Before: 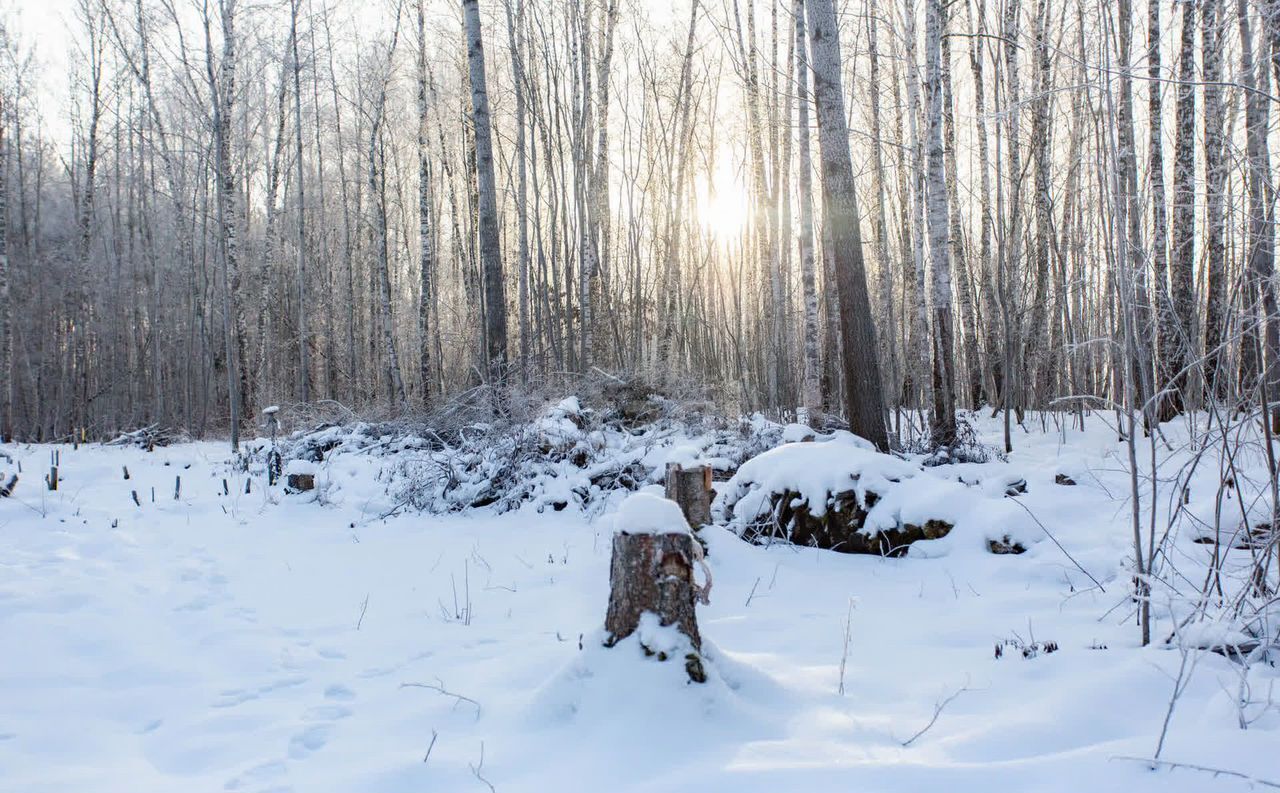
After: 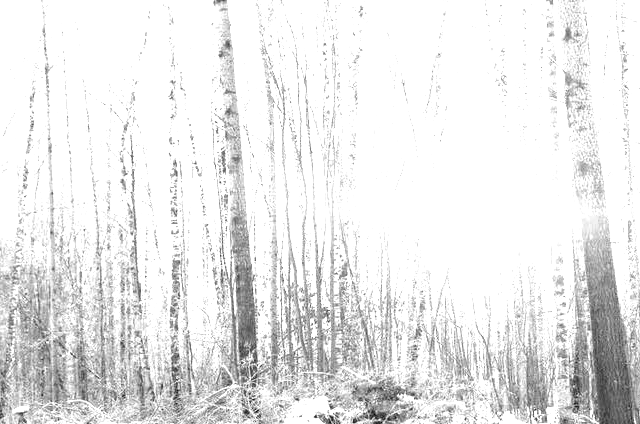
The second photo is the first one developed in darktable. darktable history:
monochrome: on, module defaults
color balance rgb: perceptual saturation grading › global saturation -1%
crop: left 19.556%, right 30.401%, bottom 46.458%
exposure: black level correction 0, exposure 1.9 EV, compensate highlight preservation false
